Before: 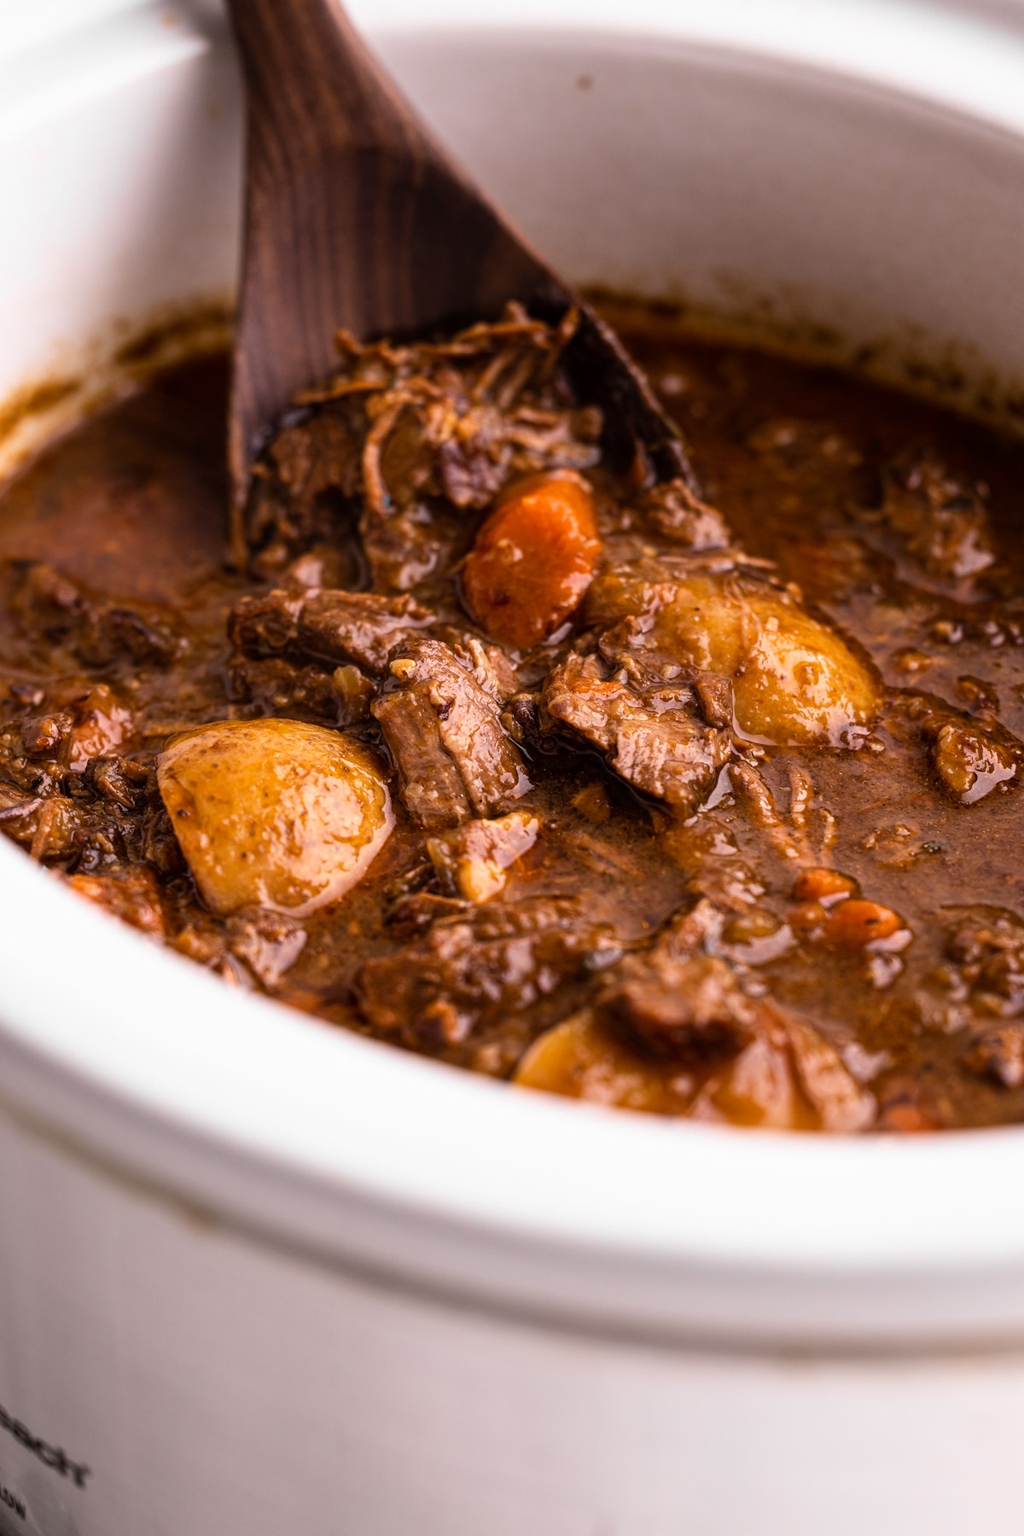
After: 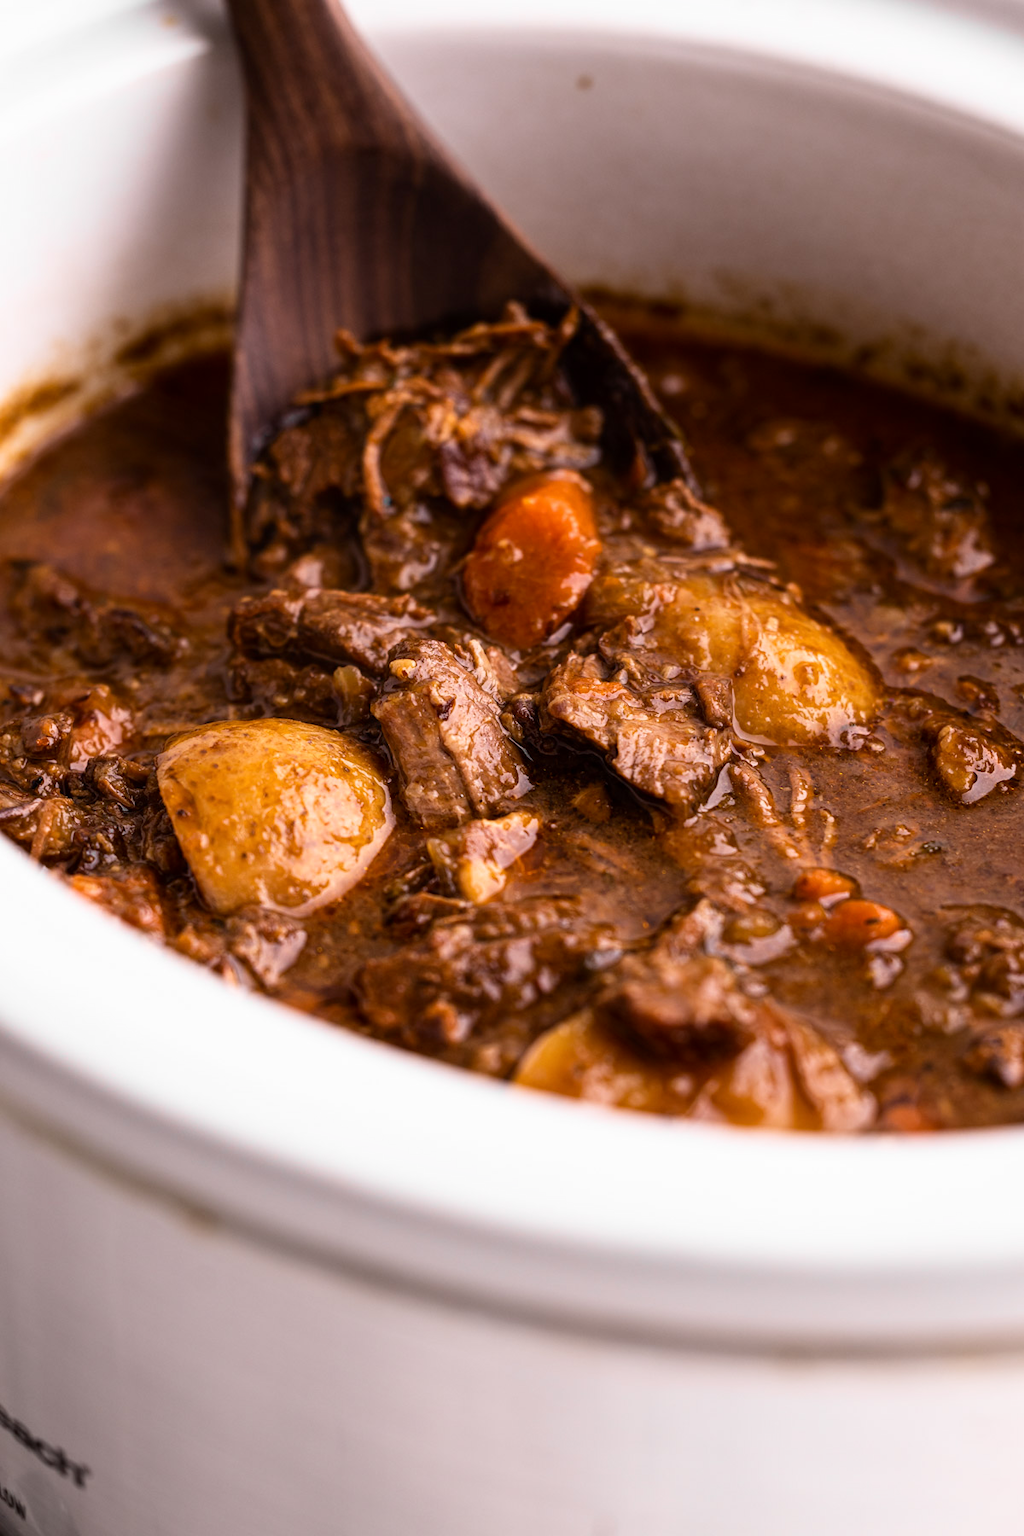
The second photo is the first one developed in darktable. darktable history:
shadows and highlights: shadows -29.09, highlights 29.95
